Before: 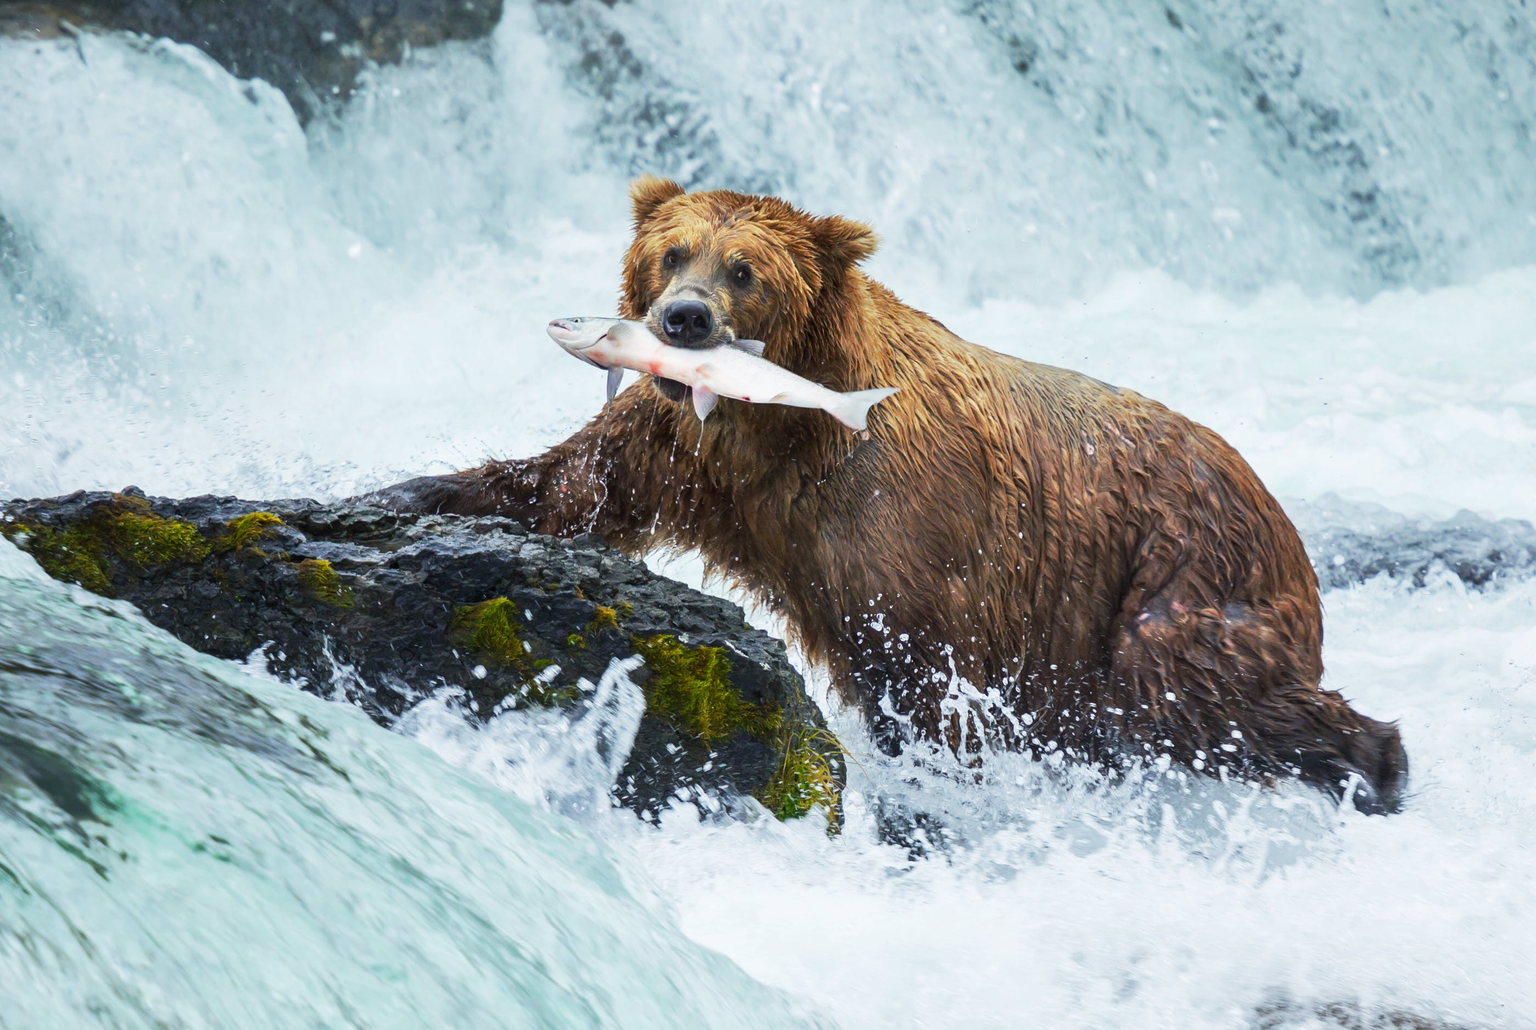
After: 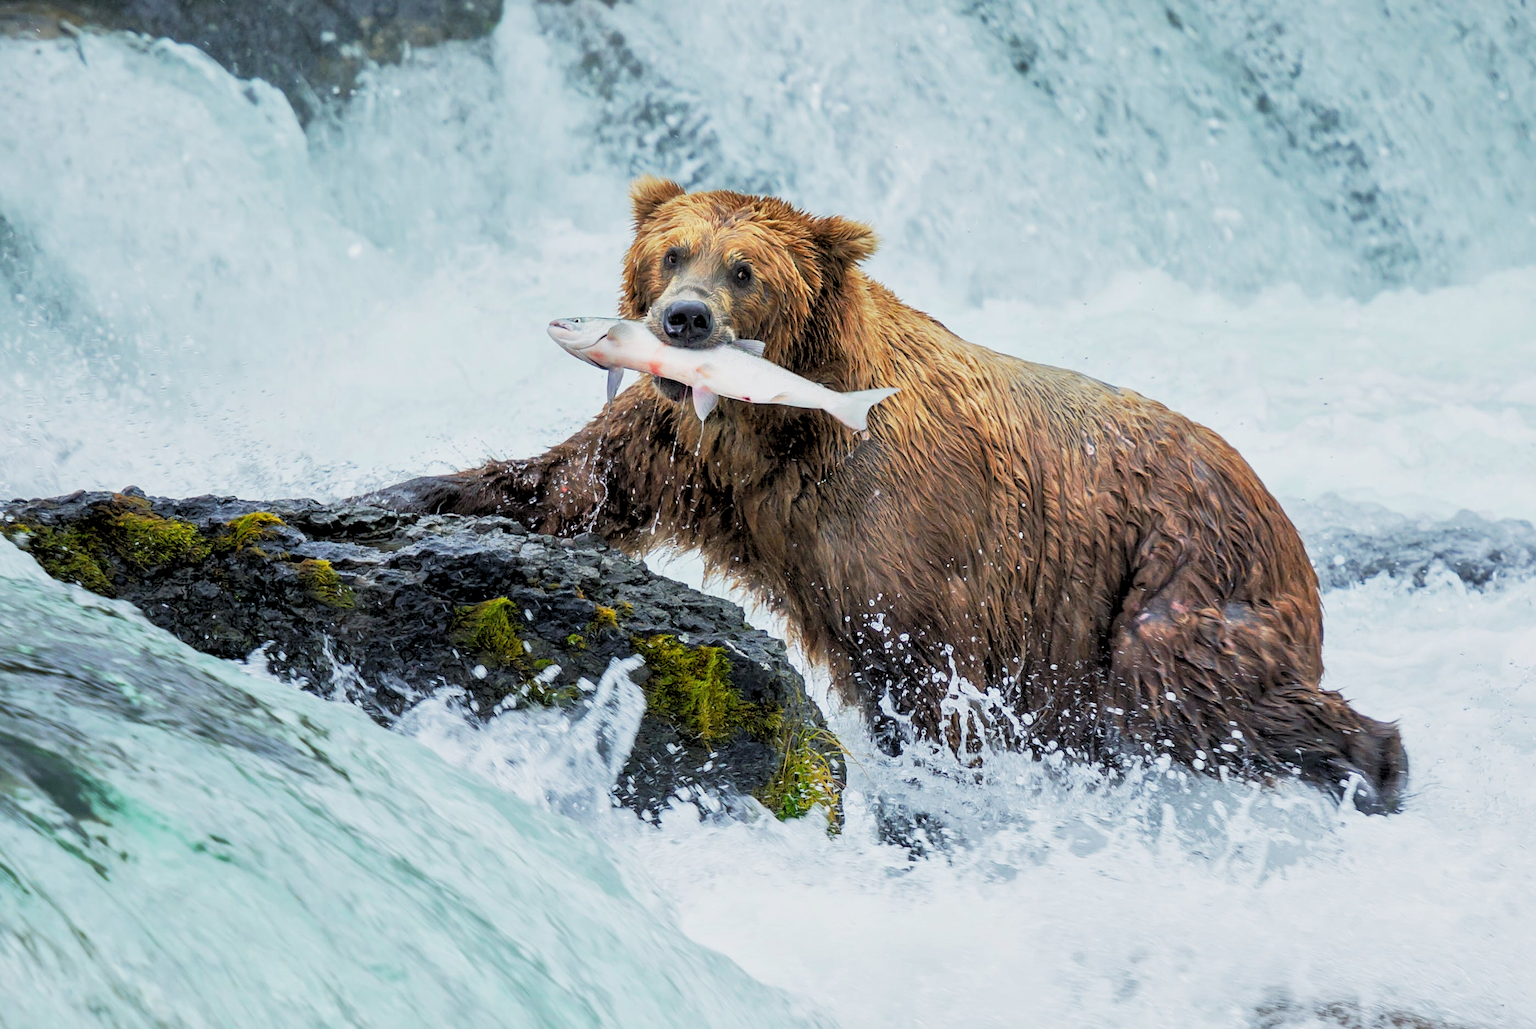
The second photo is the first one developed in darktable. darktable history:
local contrast: mode bilateral grid, contrast 20, coarseness 50, detail 120%, midtone range 0.2
sharpen: amount 0.2
rgb levels: preserve colors sum RGB, levels [[0.038, 0.433, 0.934], [0, 0.5, 1], [0, 0.5, 1]]
